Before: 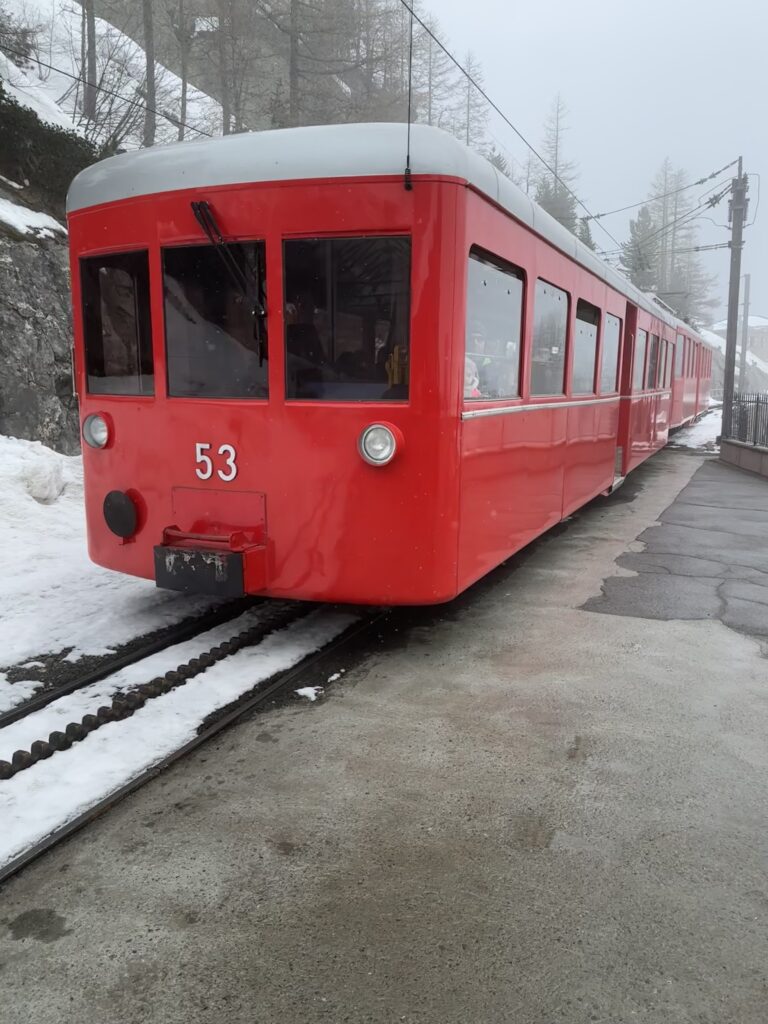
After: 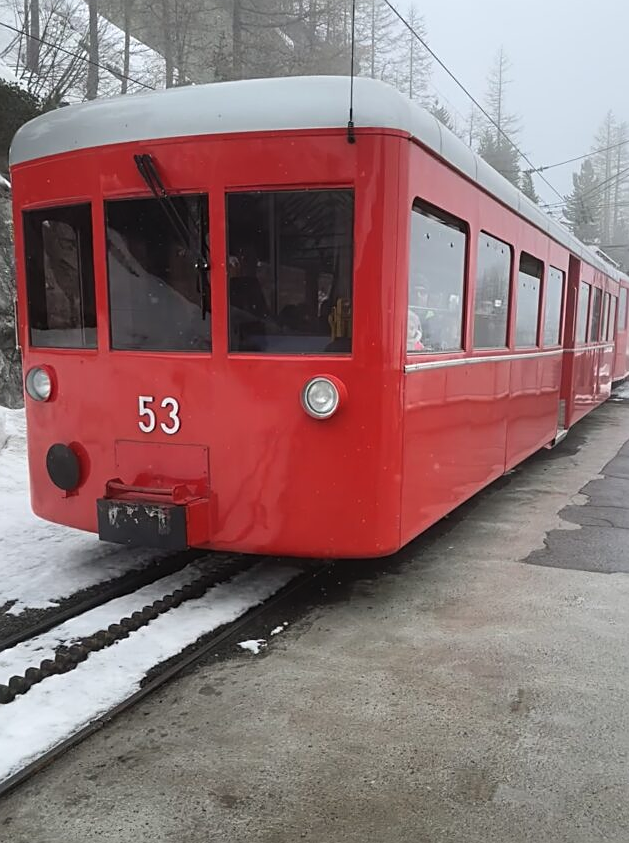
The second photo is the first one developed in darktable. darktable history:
sharpen: on, module defaults
crop and rotate: left 7.443%, top 4.669%, right 10.57%, bottom 12.91%
exposure: black level correction -0.004, exposure 0.053 EV, compensate highlight preservation false
